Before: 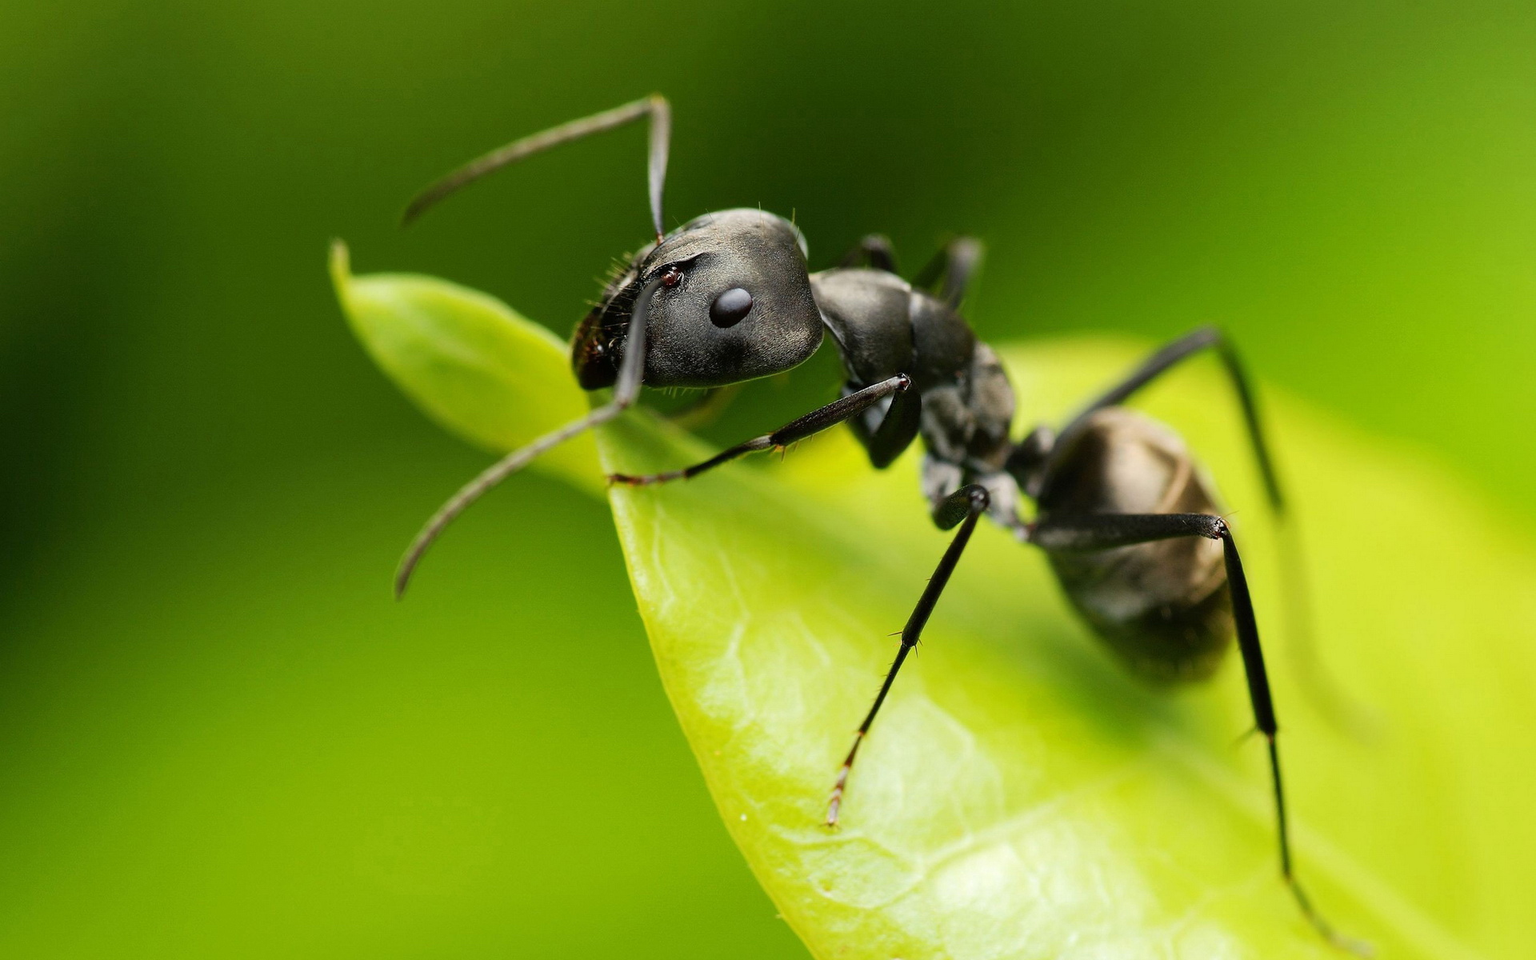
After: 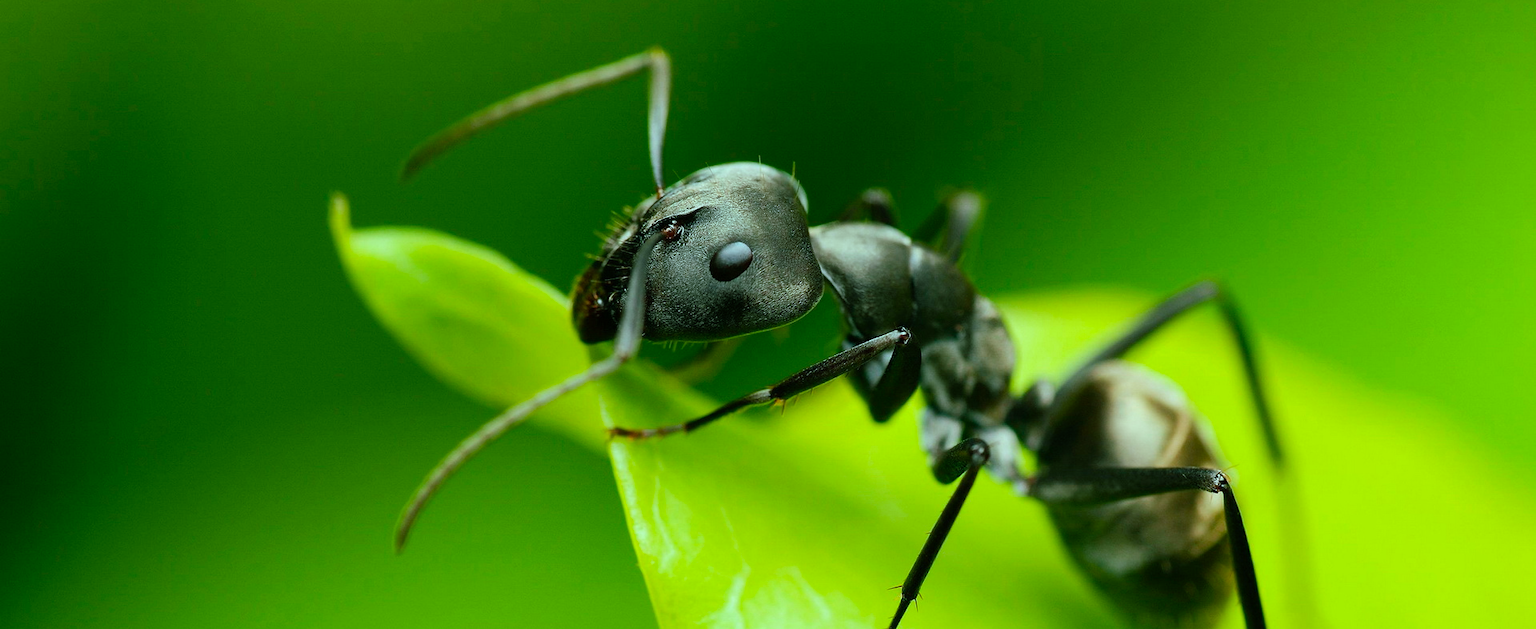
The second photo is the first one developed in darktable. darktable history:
color balance rgb: shadows lift › chroma 11.71%, shadows lift › hue 133.46°, highlights gain › chroma 4%, highlights gain › hue 200.2°, perceptual saturation grading › global saturation 18.05%
crop and rotate: top 4.848%, bottom 29.503%
